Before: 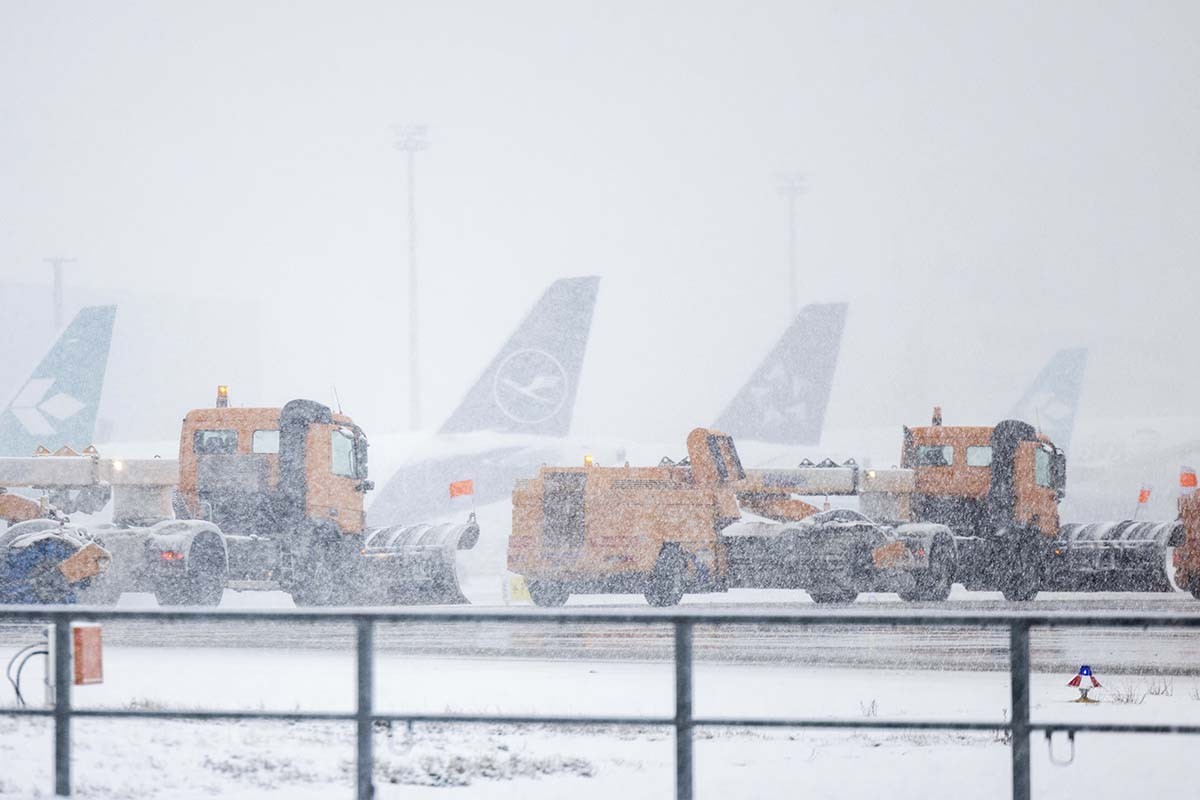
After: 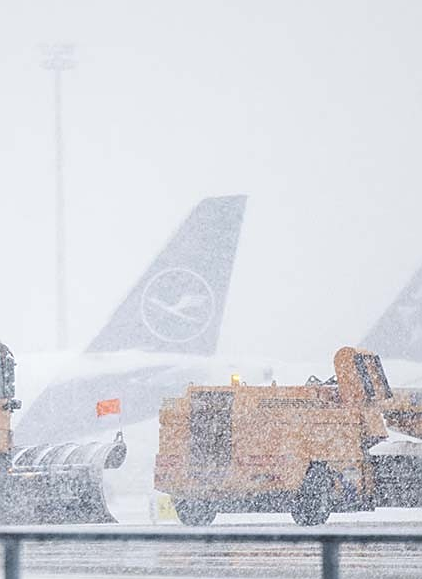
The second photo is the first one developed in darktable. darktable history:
tone equalizer: on, module defaults
sharpen: on, module defaults
crop and rotate: left 29.476%, top 10.214%, right 35.32%, bottom 17.333%
